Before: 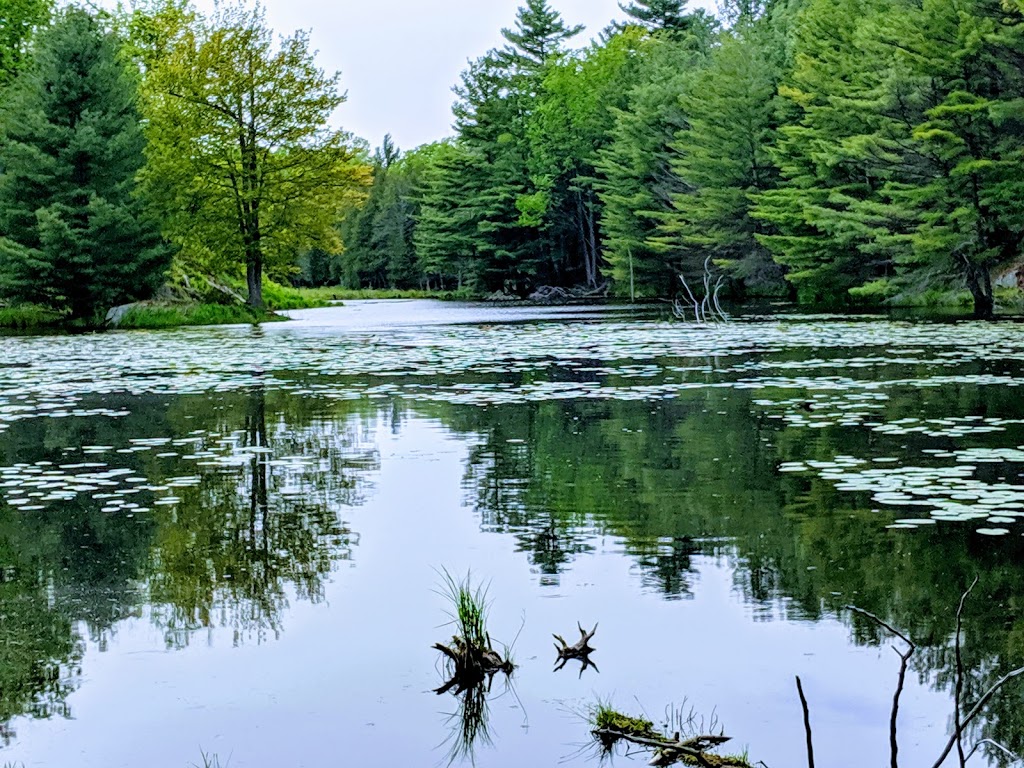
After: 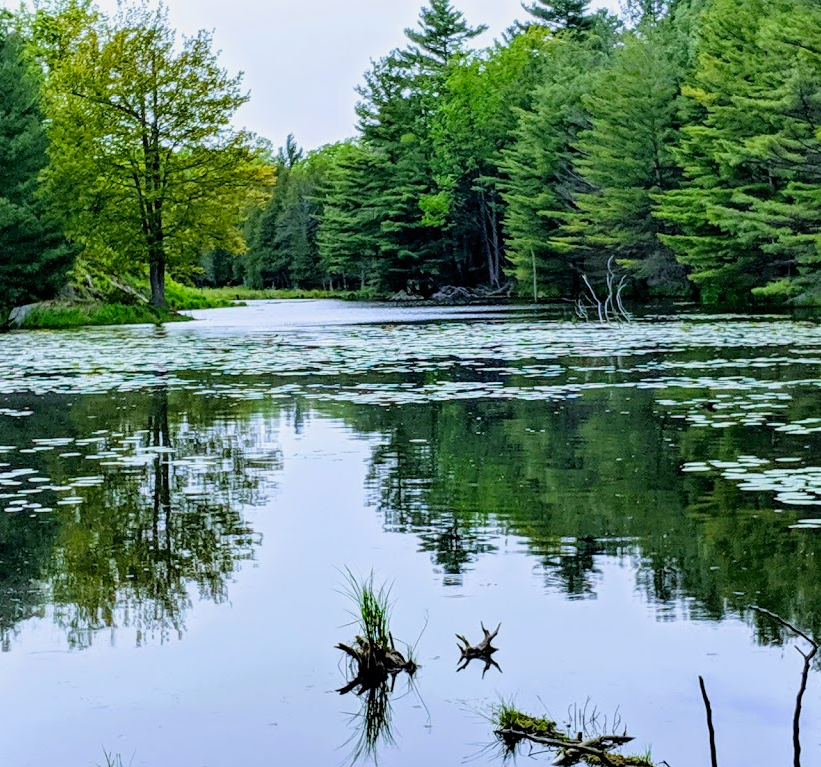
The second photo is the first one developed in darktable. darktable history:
exposure: exposure -0.174 EV, compensate highlight preservation false
contrast brightness saturation: contrast 0.099, brightness 0.028, saturation 0.092
crop and rotate: left 9.507%, right 10.229%
